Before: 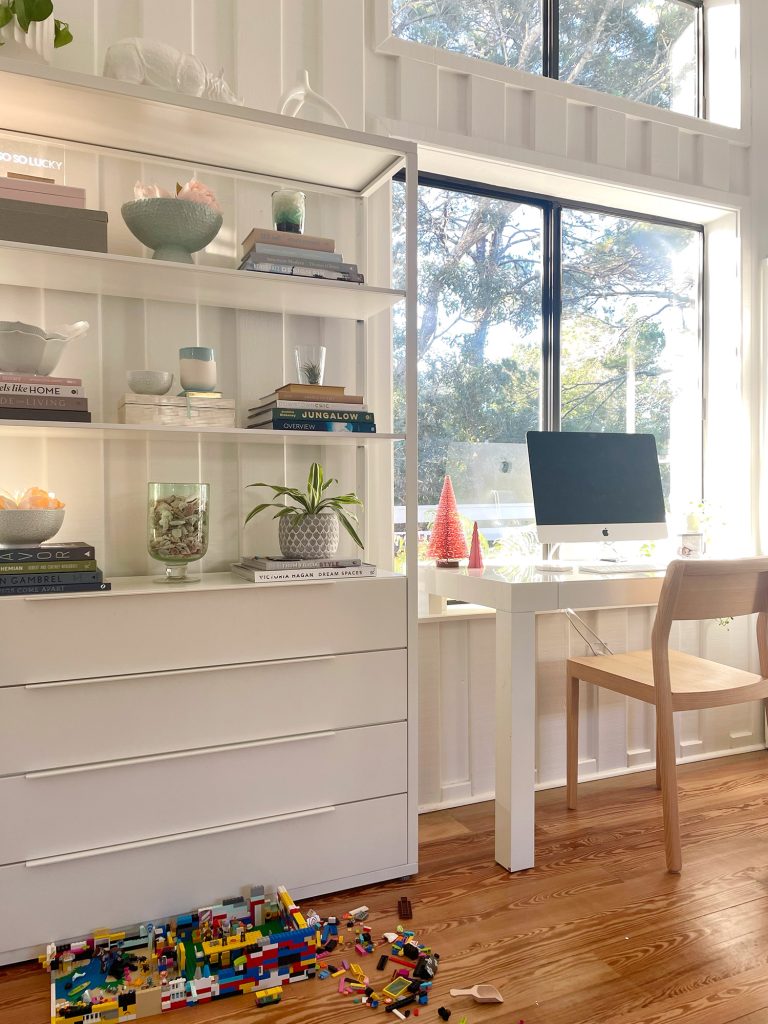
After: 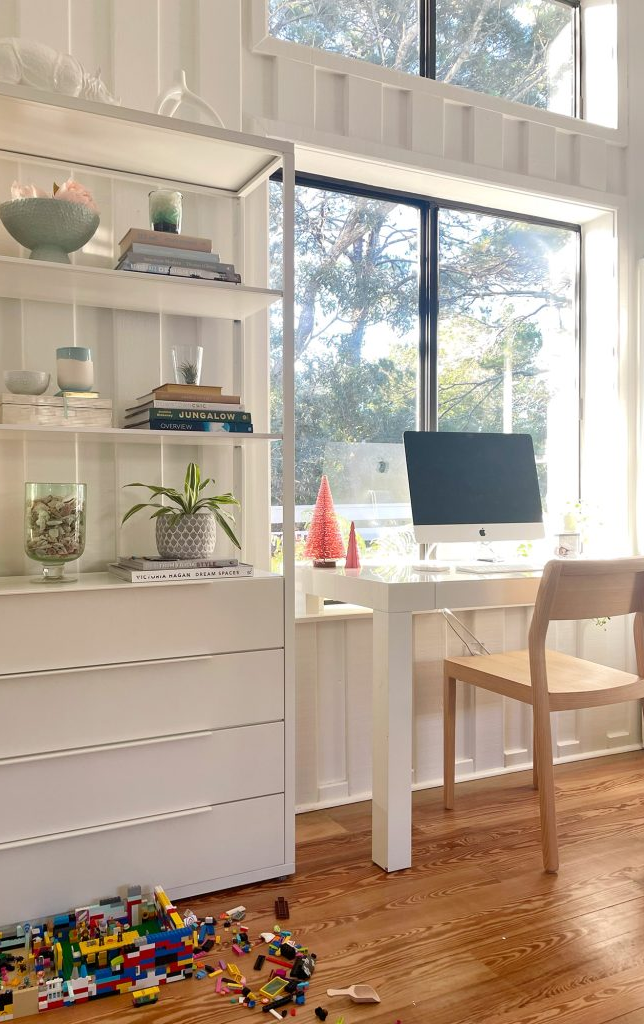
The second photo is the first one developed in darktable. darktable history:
crop: left 16.12%
